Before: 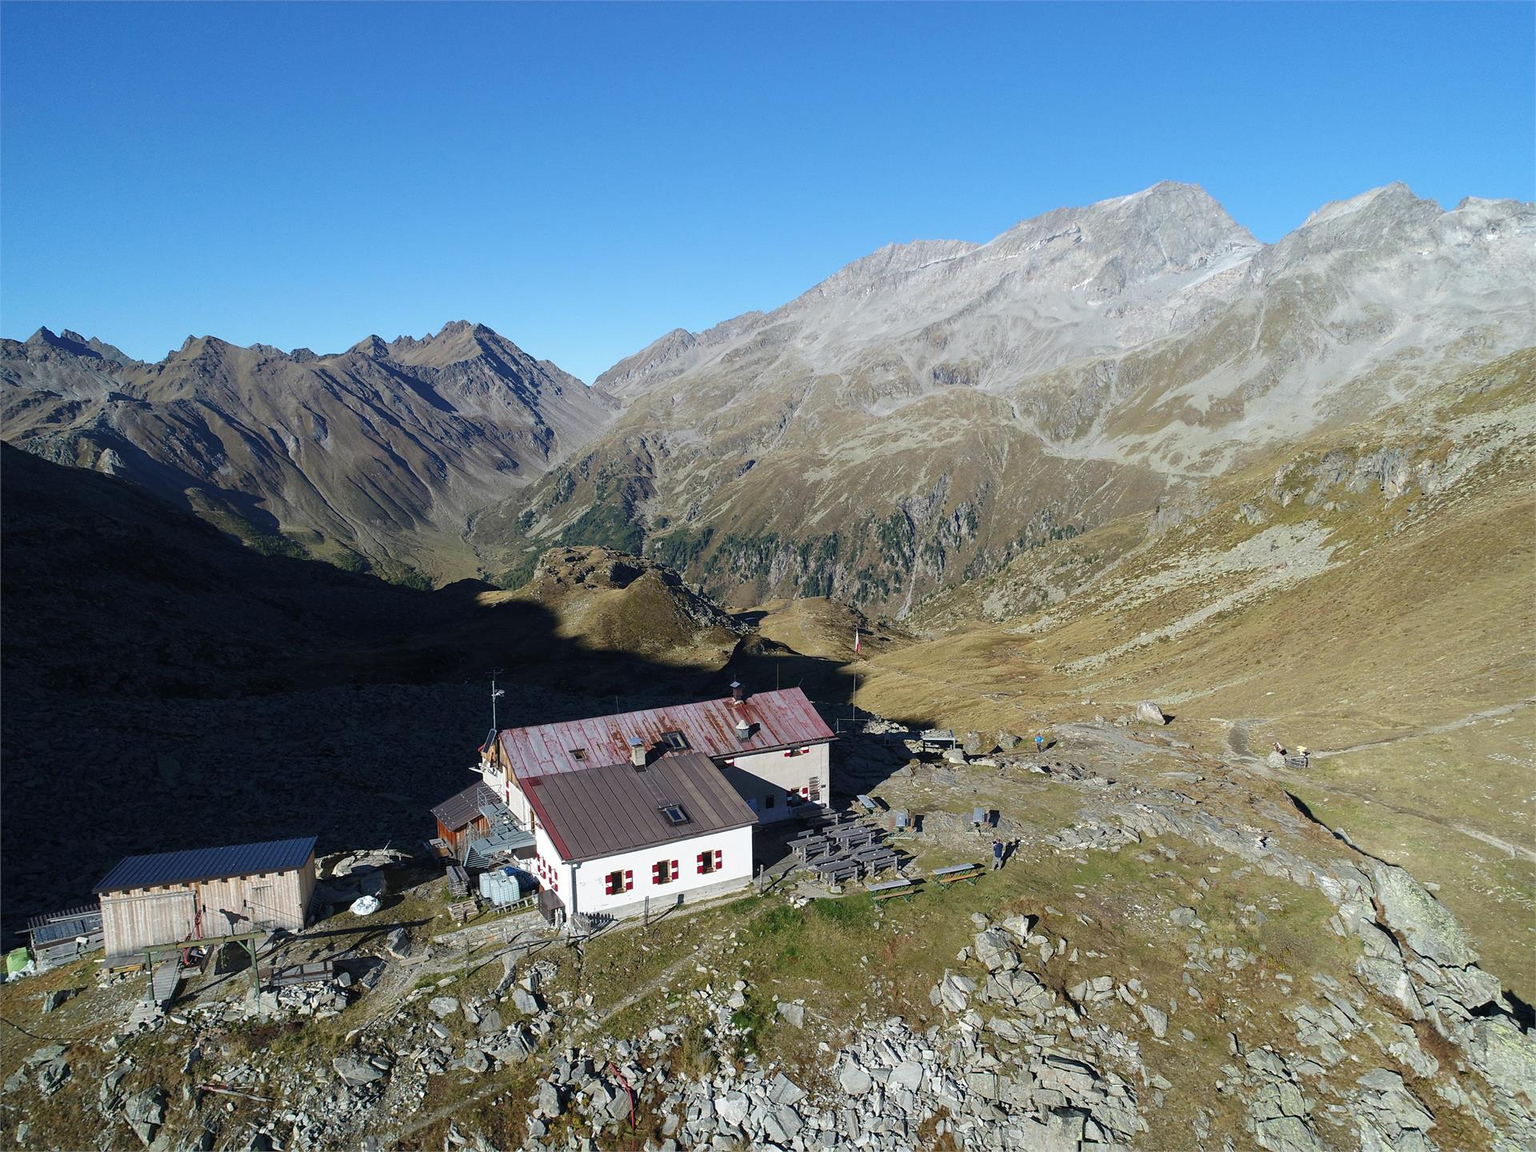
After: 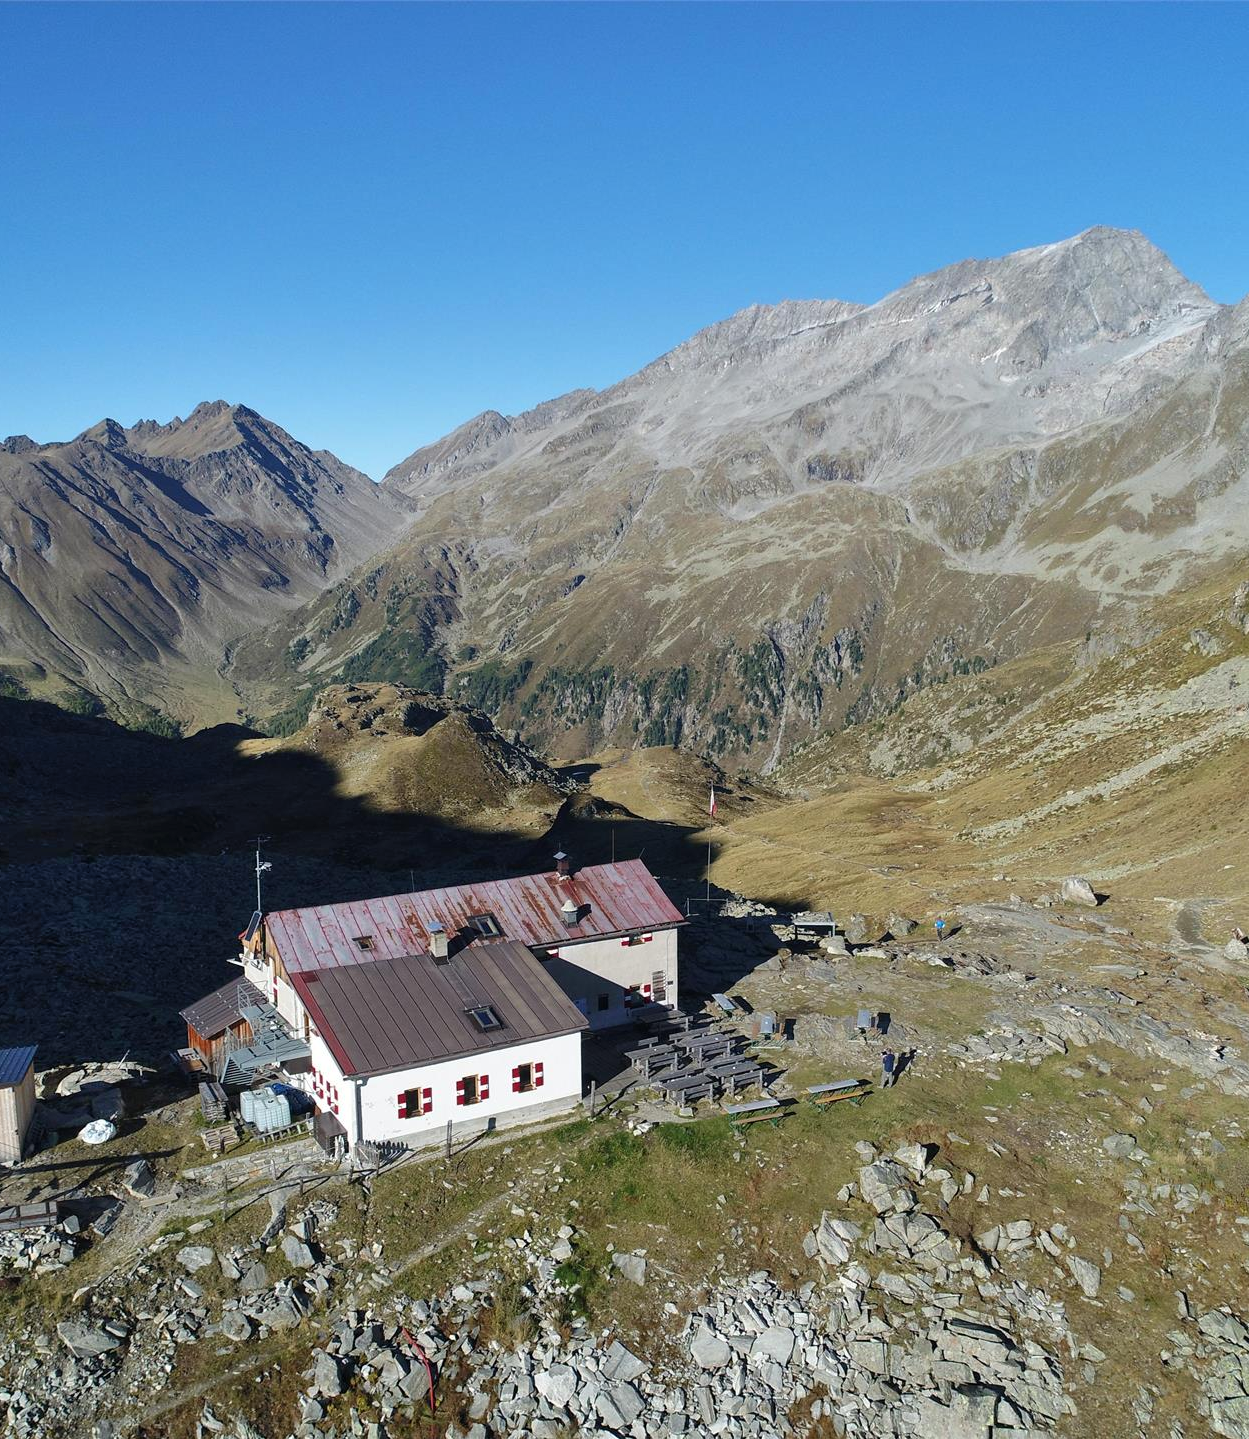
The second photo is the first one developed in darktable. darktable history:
crop and rotate: left 18.722%, right 16.185%
shadows and highlights: low approximation 0.01, soften with gaussian
